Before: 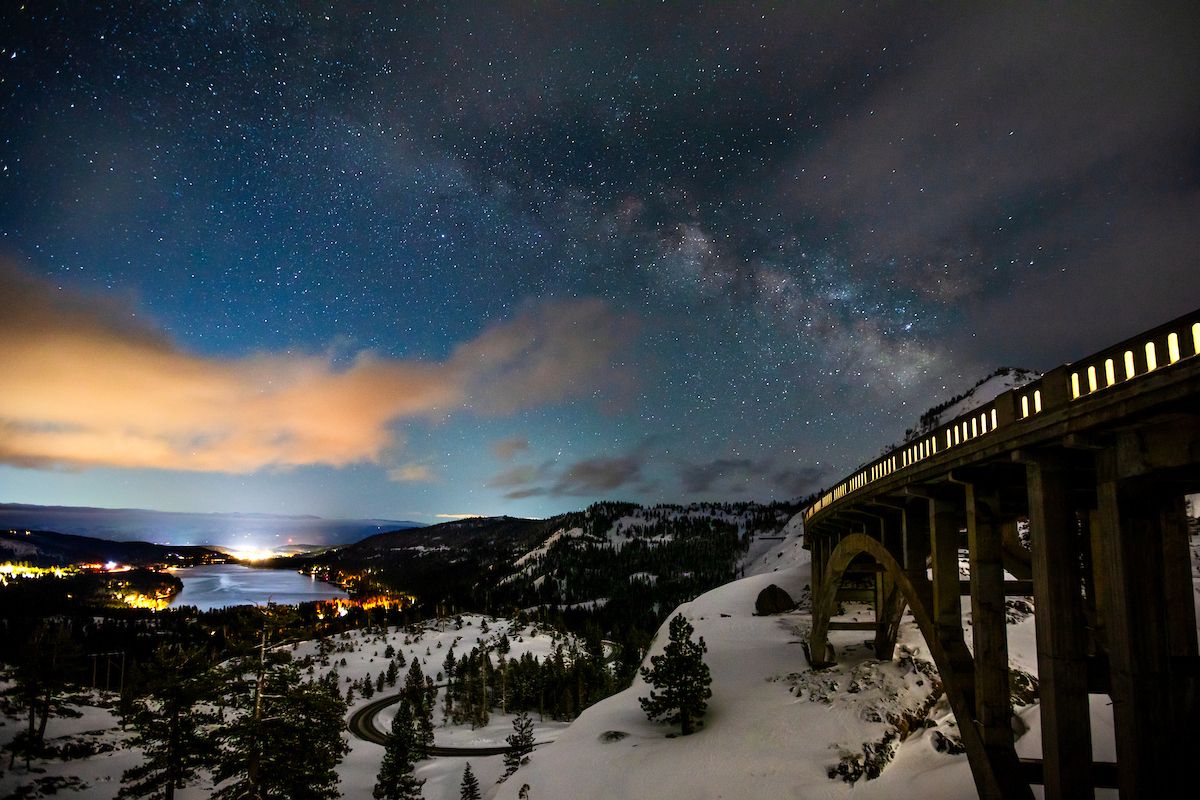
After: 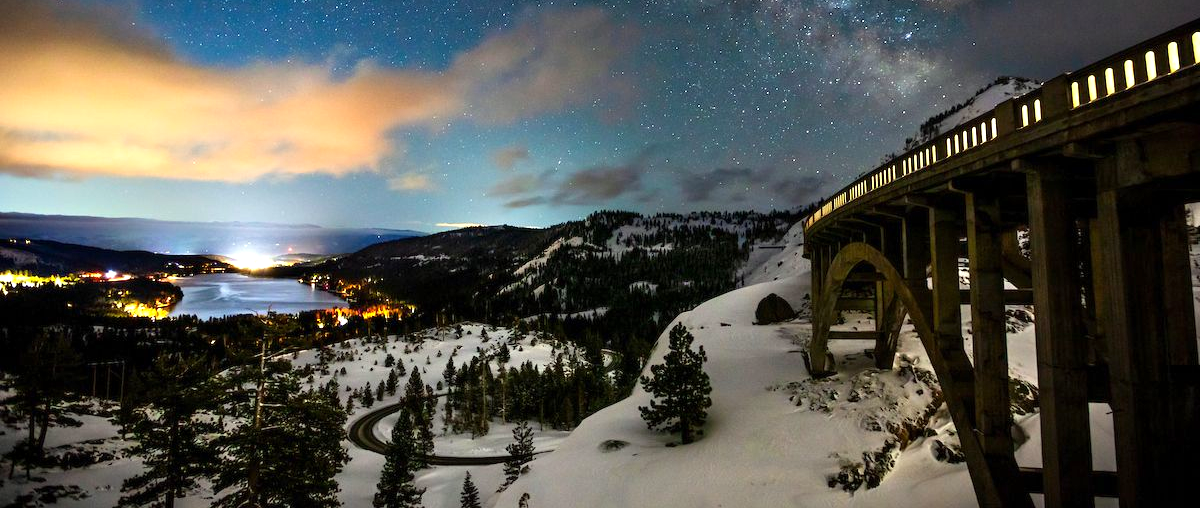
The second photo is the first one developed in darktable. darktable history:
color correction: highlights a* -2.68, highlights b* 2.57
crop and rotate: top 36.435%
exposure: exposure 0.485 EV, compensate highlight preservation false
